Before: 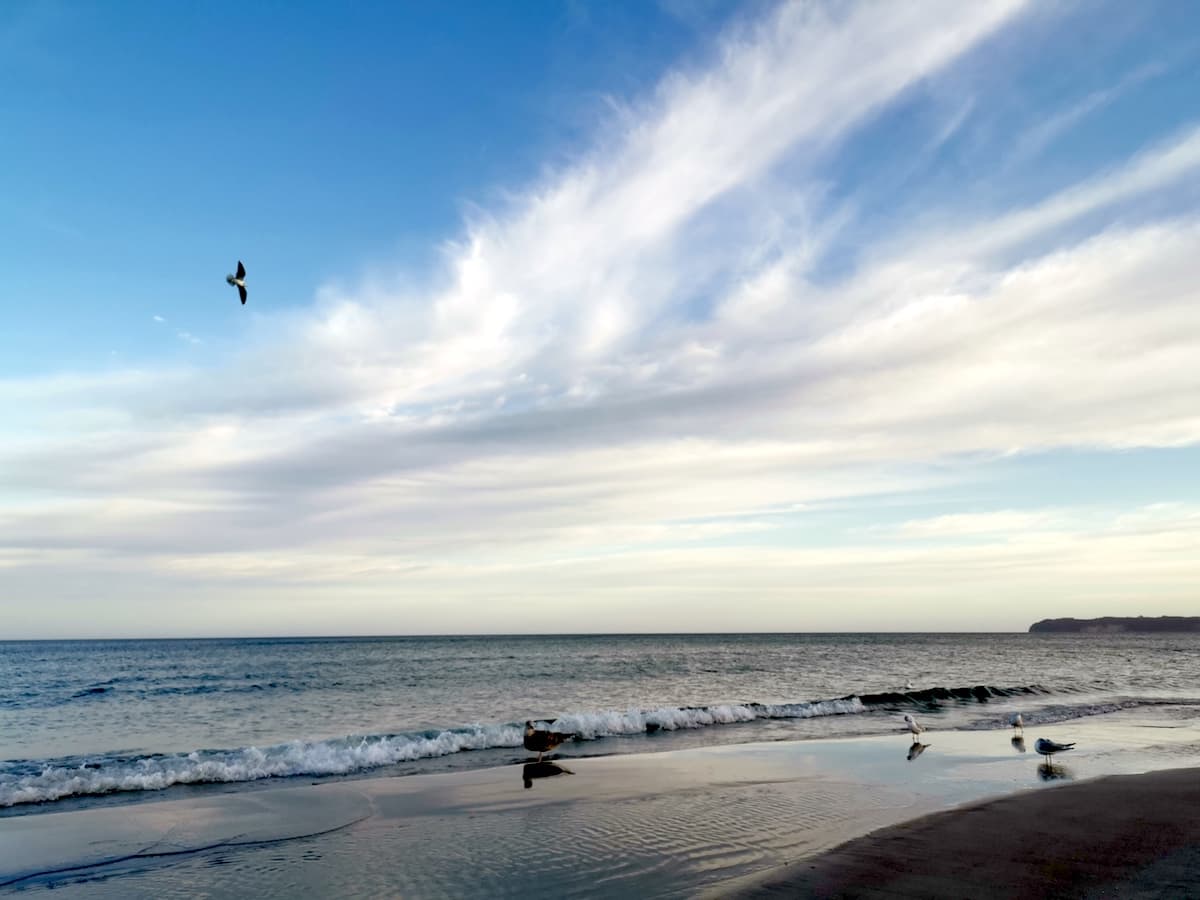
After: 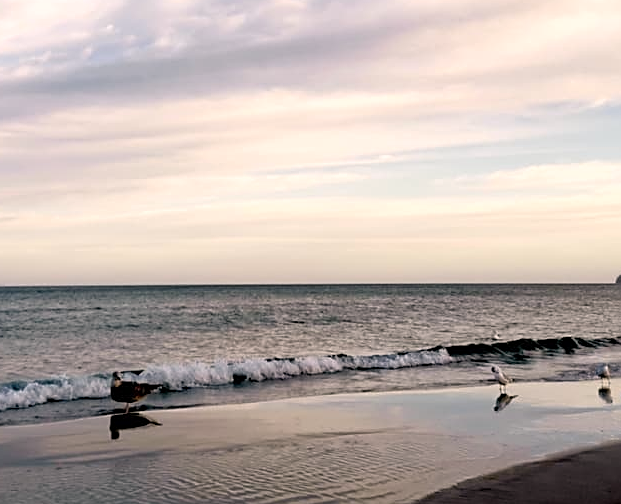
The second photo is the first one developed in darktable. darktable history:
color correction: highlights a* 7.34, highlights b* 4.37
crop: left 34.479%, top 38.822%, right 13.718%, bottom 5.172%
sharpen: on, module defaults
